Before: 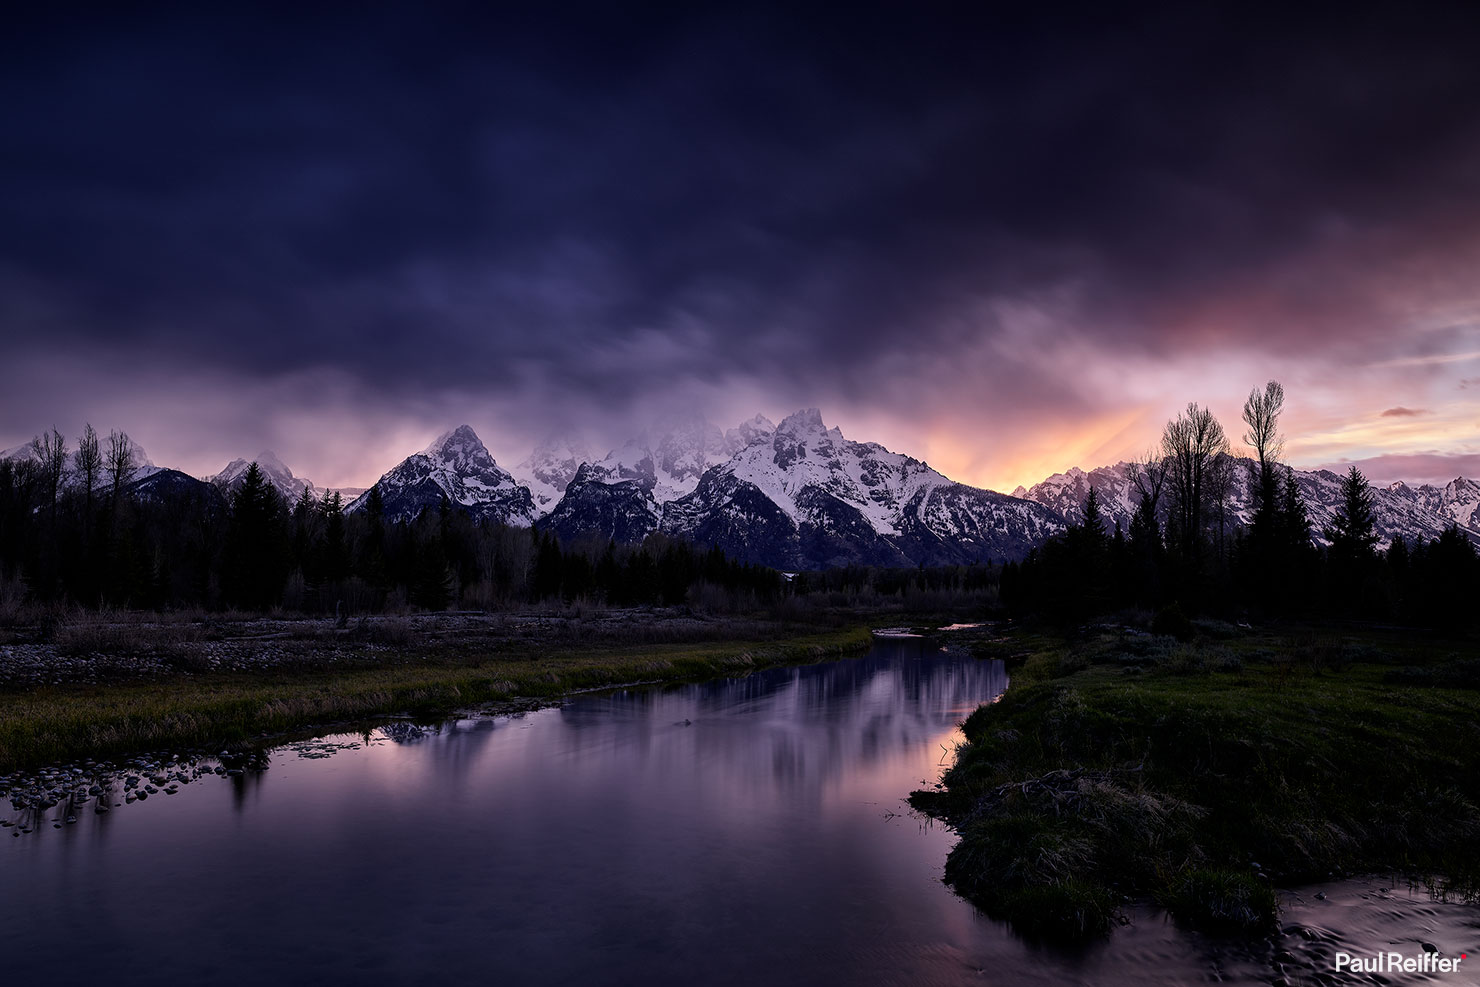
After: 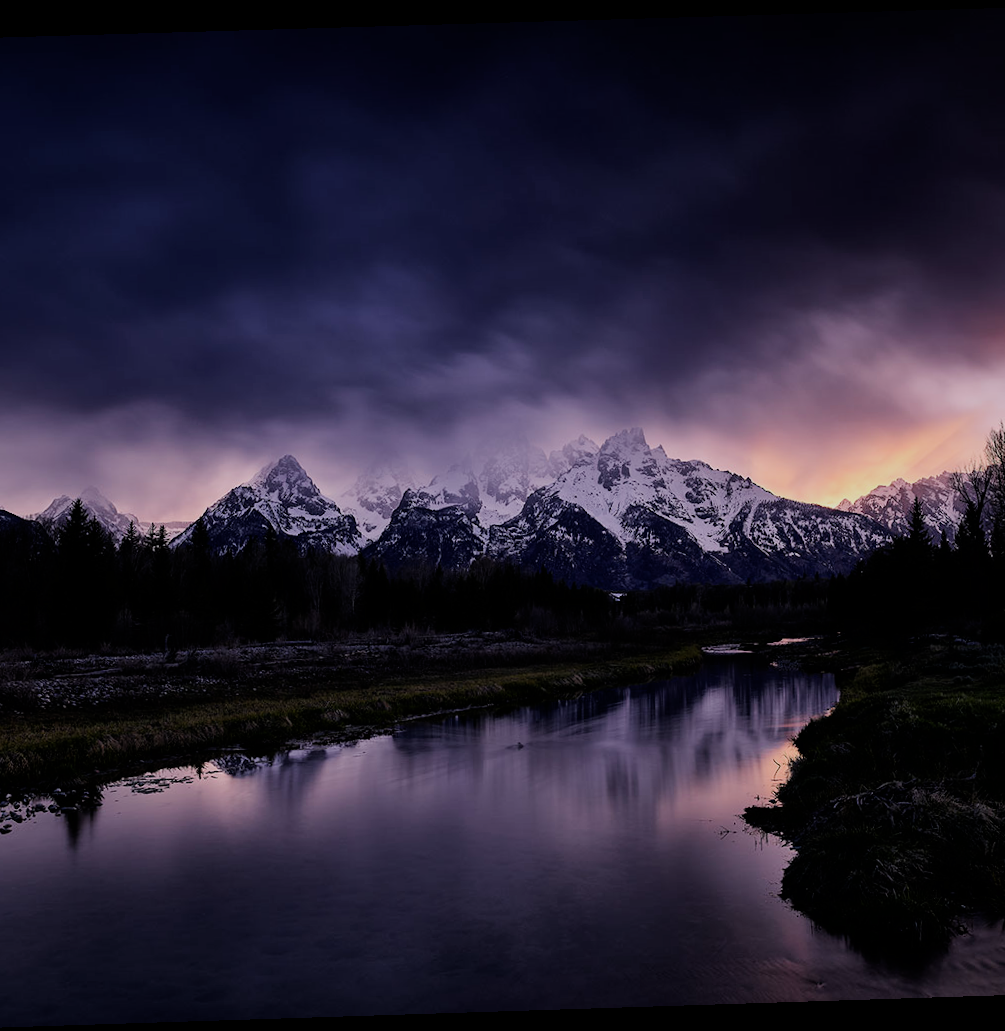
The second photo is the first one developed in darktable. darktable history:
crop and rotate: left 12.673%, right 20.66%
rotate and perspective: rotation -1.77°, lens shift (horizontal) 0.004, automatic cropping off
filmic rgb: hardness 4.17
